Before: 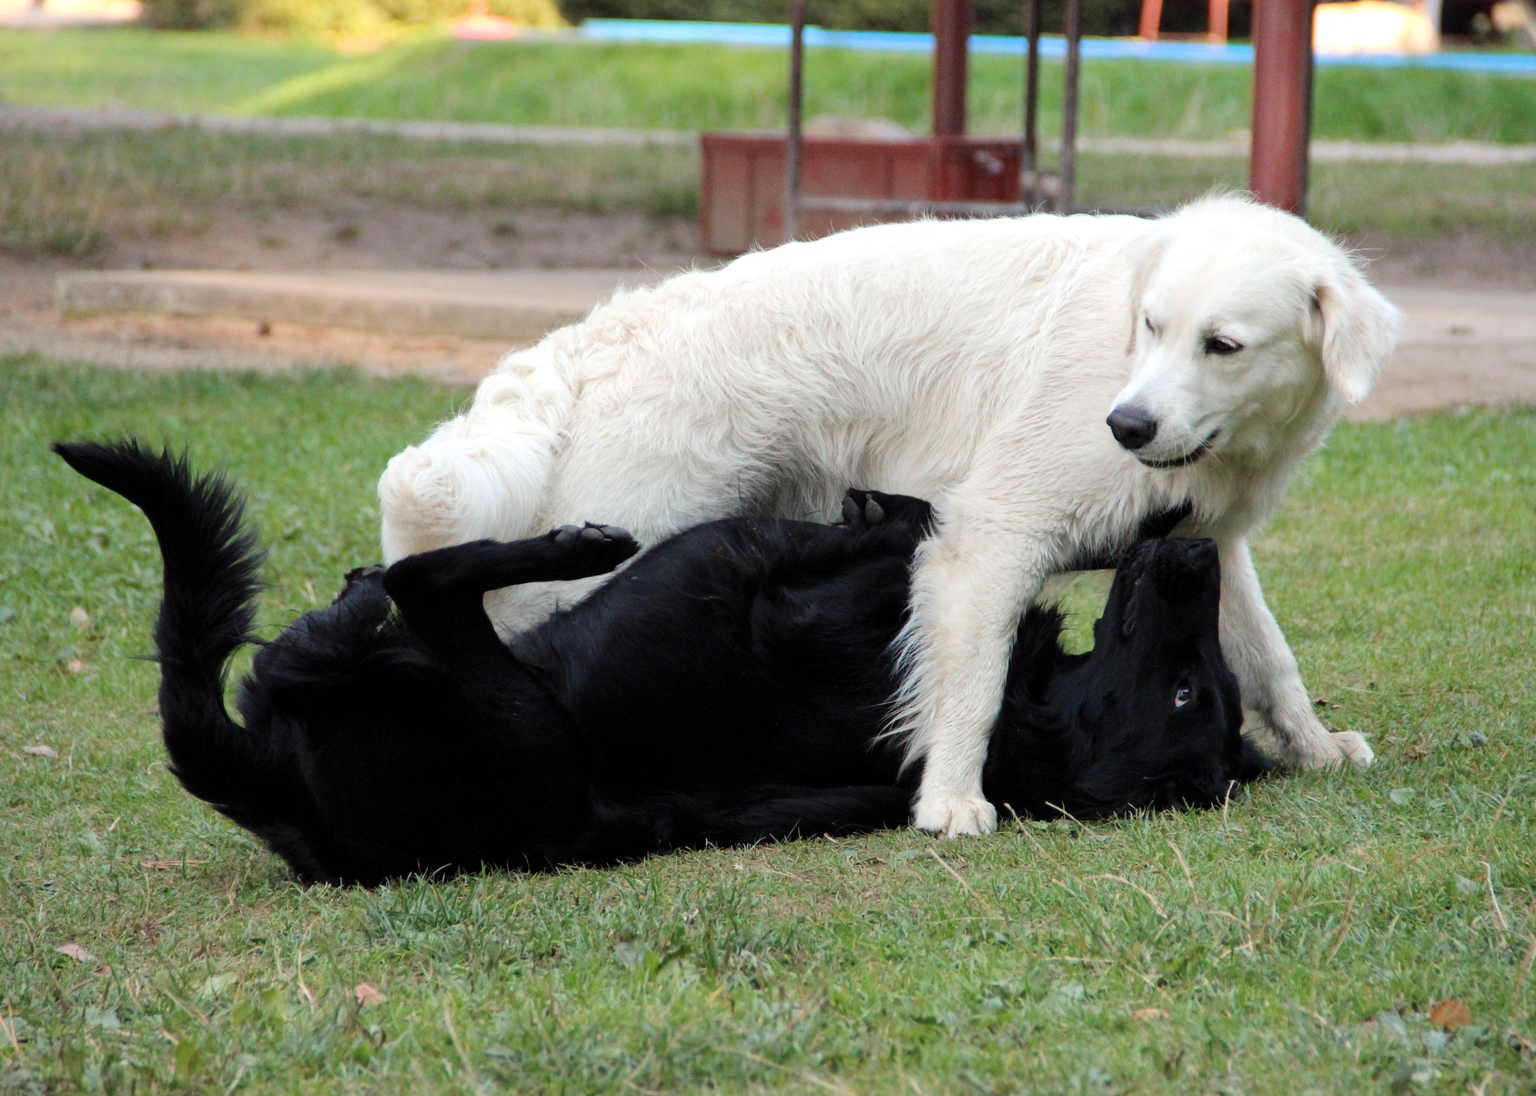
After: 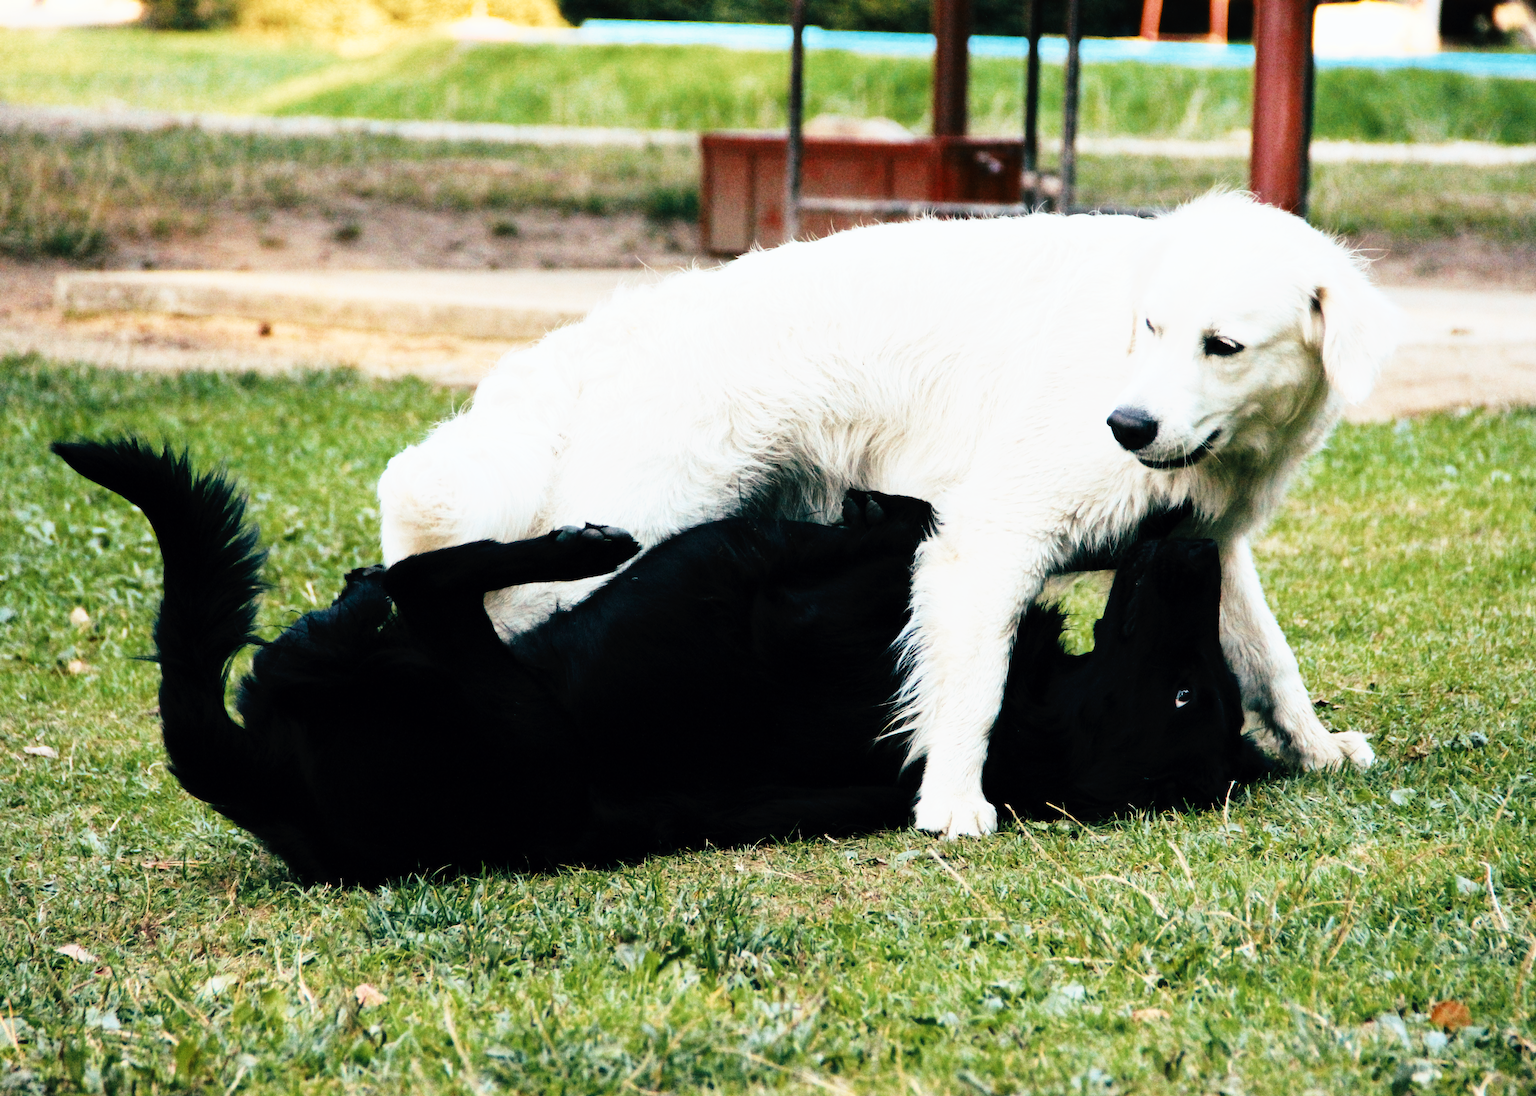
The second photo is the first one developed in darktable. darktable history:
tone curve: curves: ch0 [(0, 0) (0.003, 0.001) (0.011, 0.005) (0.025, 0.01) (0.044, 0.016) (0.069, 0.019) (0.1, 0.024) (0.136, 0.03) (0.177, 0.045) (0.224, 0.071) (0.277, 0.122) (0.335, 0.202) (0.399, 0.326) (0.468, 0.471) (0.543, 0.638) (0.623, 0.798) (0.709, 0.913) (0.801, 0.97) (0.898, 0.983) (1, 1)], preserve colors none
color look up table: target L [95.86, 66.21, 75.67, 57.67, 67.12, 70.98, 51.63, 56.99, 55.39, 52.41, 56.15, 42.51, 42.07, 23.68, 200, 67.09, 70.44, 53.36, 53.57, 41.4, 44.85, 43.37, 38.69, 27.31, 15.53, 0.111, 81.24, 69.22, 68.91, 70.05, 44.33, 50.15, 56.33, 39.9, 37.56, 33.51, 38.74, 36.76, 40.14, 27.85, 4.597, 57.61, 78.27, 71.27, 55.59, 55.41, 54.19, 44.11, 26.46], target a [-4.111, 2.544, -0.486, -18.23, 0.053, -14.02, -22.3, -23.44, -11.78, 4.348, -0.53, -17.85, -15.22, -14.39, 0, 3.307, 8.514, 15.21, 24.76, 30.77, 21.26, 19.31, 20.35, 28.22, -0.684, 0.699, 3.21, 16.32, 15.16, -1.648, 37.68, 30.96, 16.68, 32.78, 30.81, 17.04, 0.832, -3.013, -1.001, 23.58, 6.883, -17.27, -14.79, -12.51, -15.5, -16.75, -13.2, -9.89, -11.72], target b [24.13, 40.65, 24.65, -11.23, 43.09, 6.862, 26.66, 18.73, 21.78, 29.84, 7.013, 11.49, 4.451, 13.8, 0, 42.76, 16.86, 31.07, -1.769, 23.3, 3.611, 27.96, 31.36, 41.5, 2.667, -2.619, -4.038, -13.7, -4.135, 2.092, -22.51, -15.31, -10.18, -24.88, -12.99, -10.15, -20.56, -14.92, -19.5, -23.87, -18.97, -13.3, -20.89, -15.97, -13.11, -9.595, -14.34, -9.852, -5.407], num patches 49
